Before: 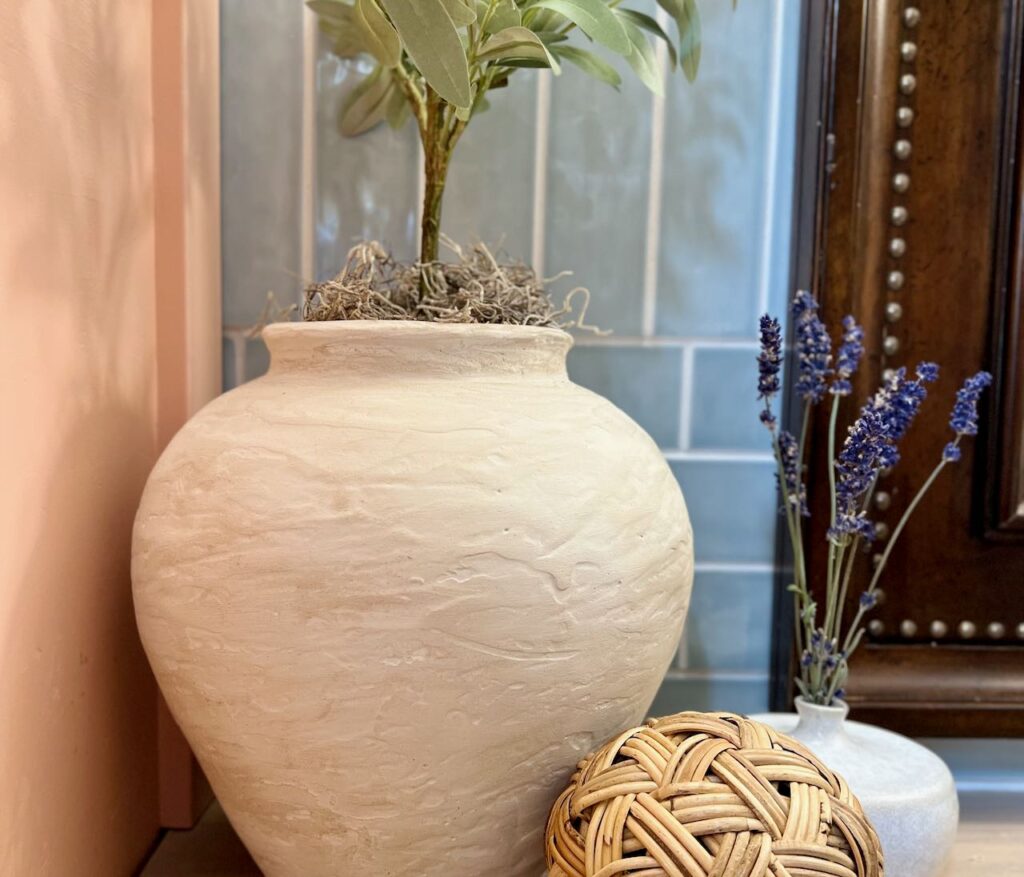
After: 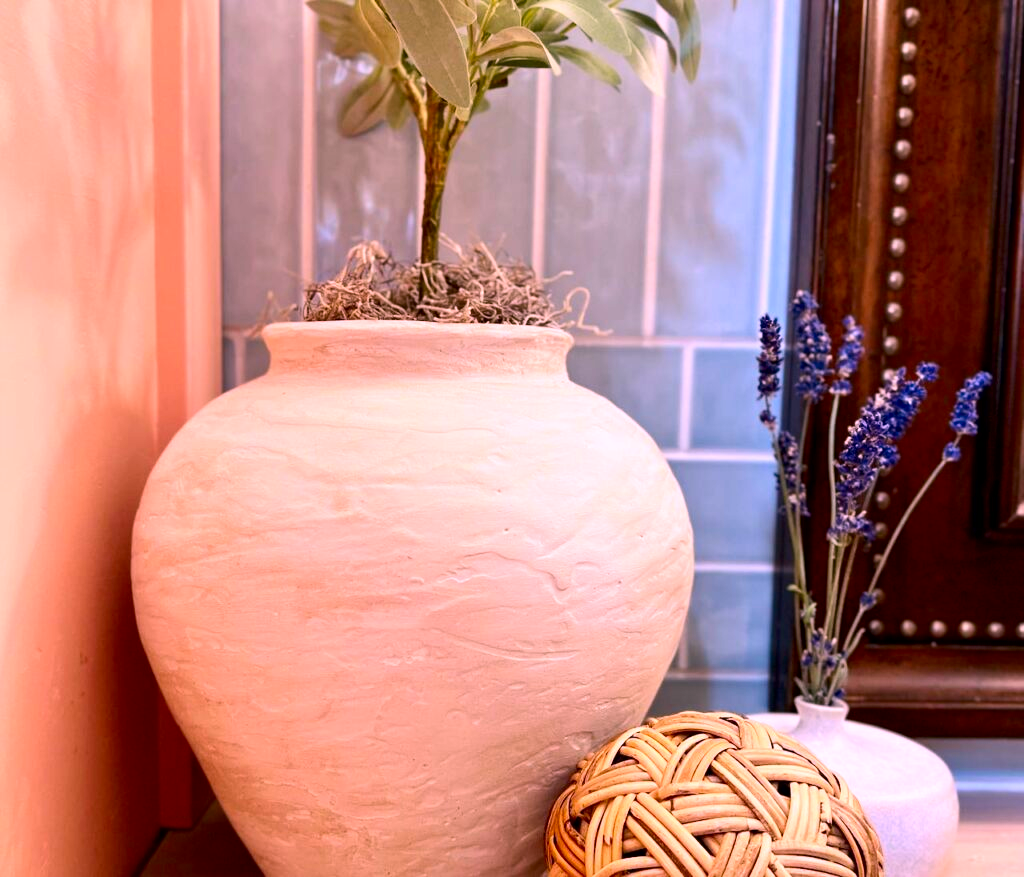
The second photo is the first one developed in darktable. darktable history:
white balance: red 1.188, blue 1.11
contrast brightness saturation: contrast 0.16, saturation 0.32
